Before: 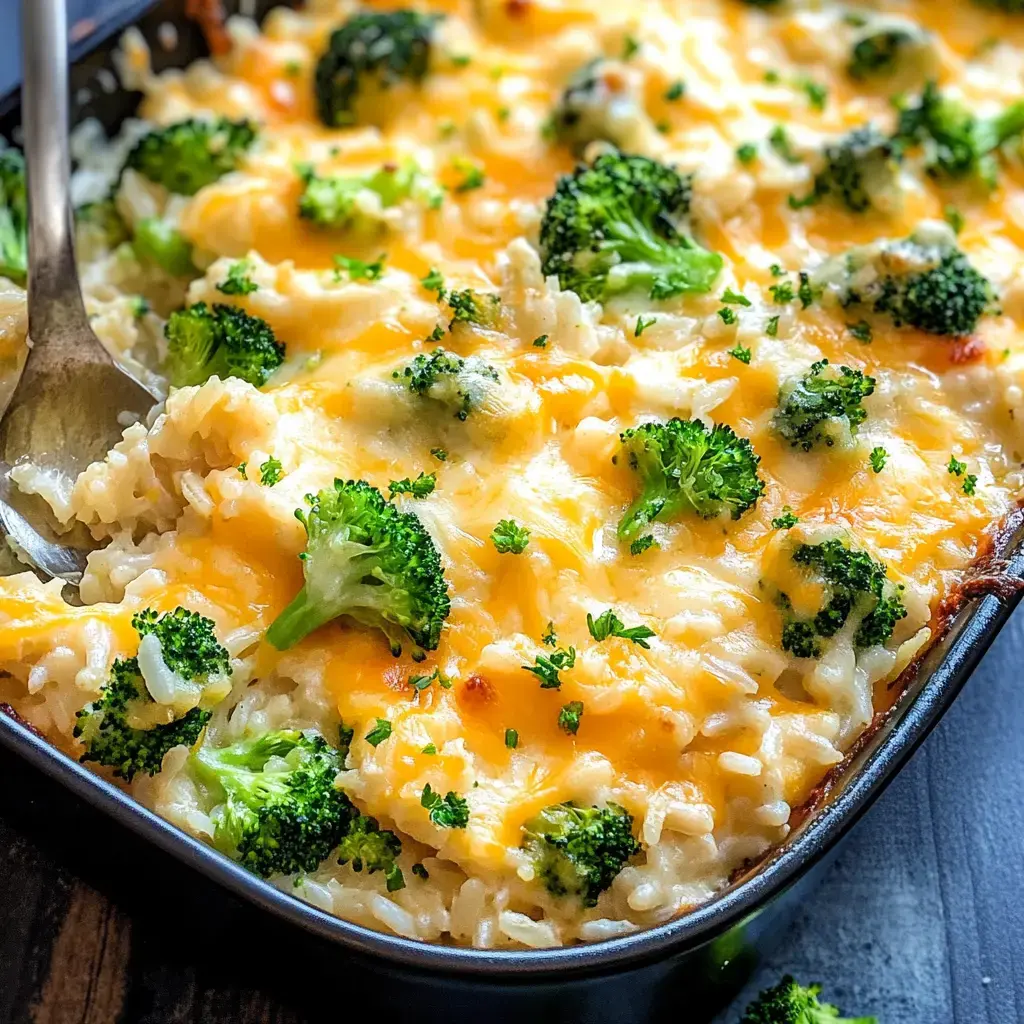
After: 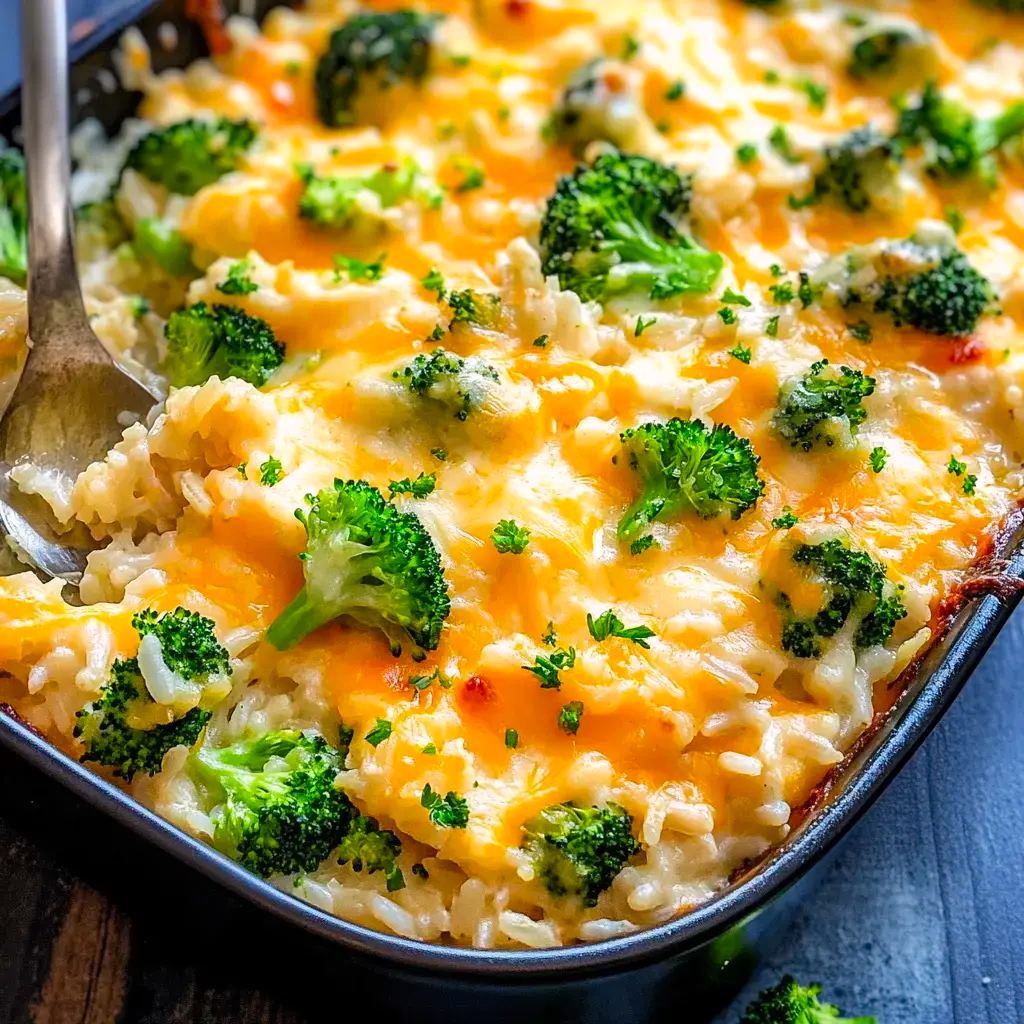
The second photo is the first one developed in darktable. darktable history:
color correction: highlights a* 3.22, highlights b* 1.93, saturation 1.19
vibrance: on, module defaults
